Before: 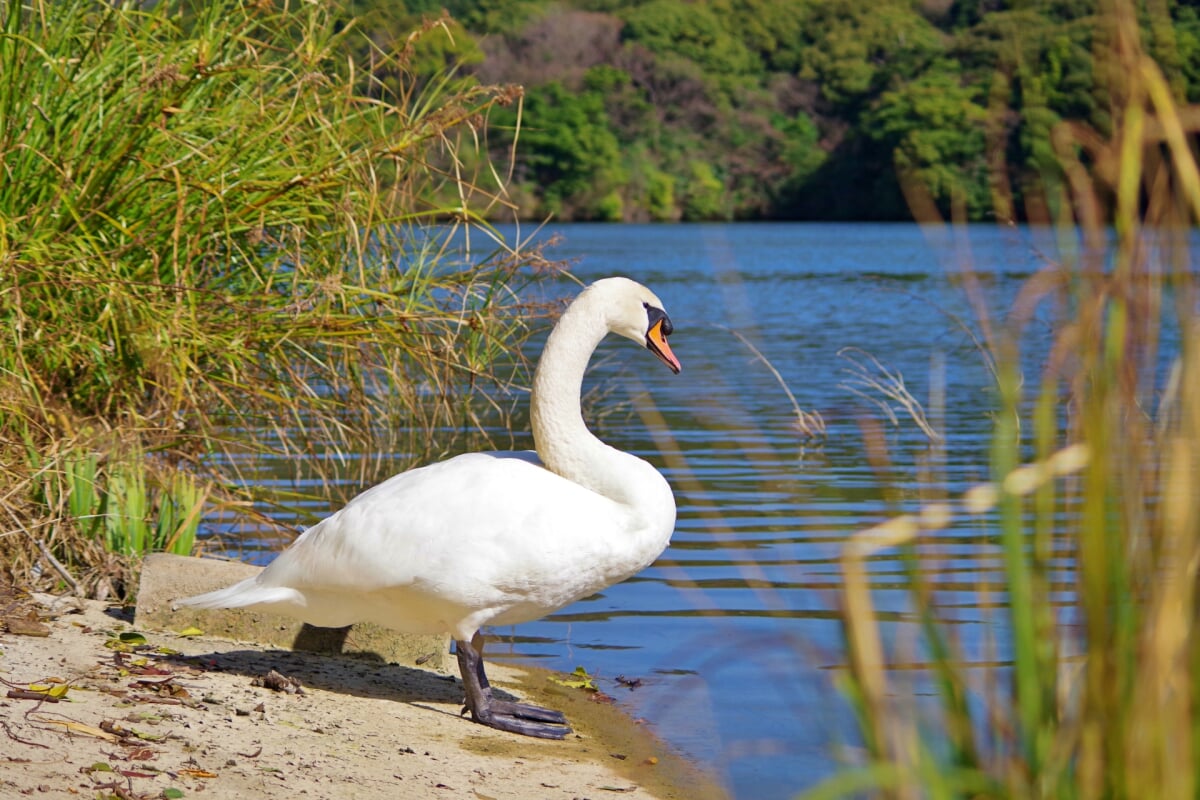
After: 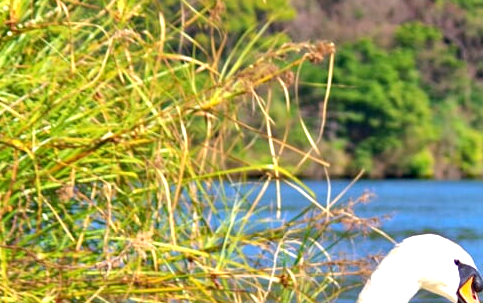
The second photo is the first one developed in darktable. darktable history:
crop: left 15.789%, top 5.444%, right 43.932%, bottom 56.563%
haze removal: compatibility mode true, adaptive false
exposure: black level correction 0, exposure 1.199 EV, compensate exposure bias true, compensate highlight preservation false
